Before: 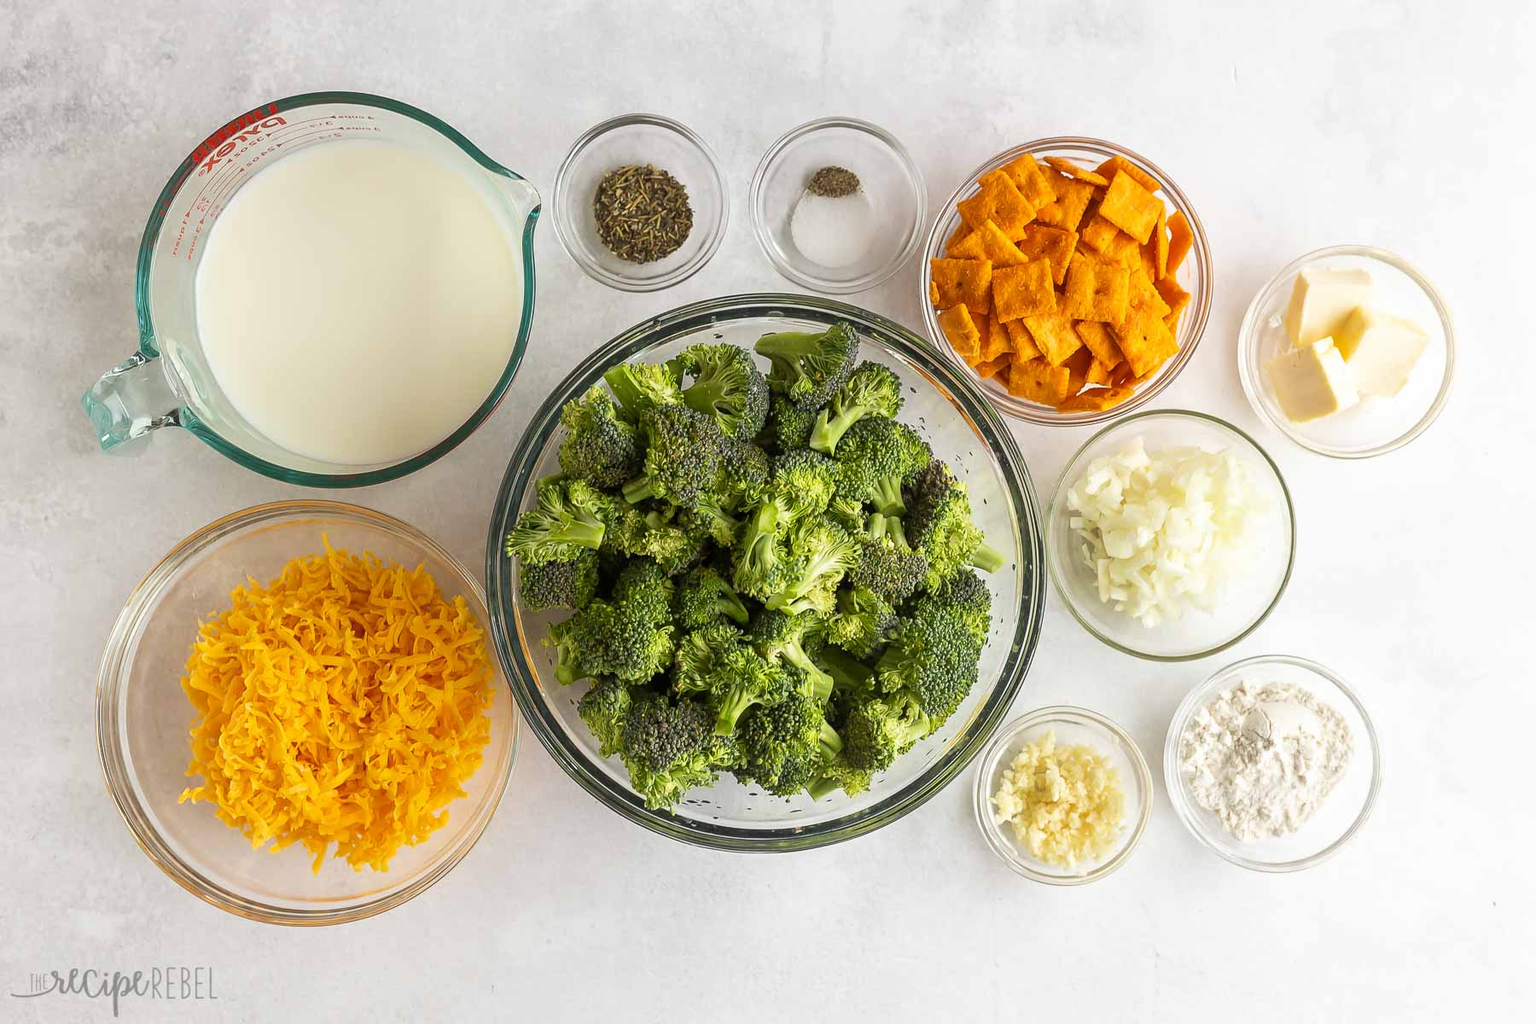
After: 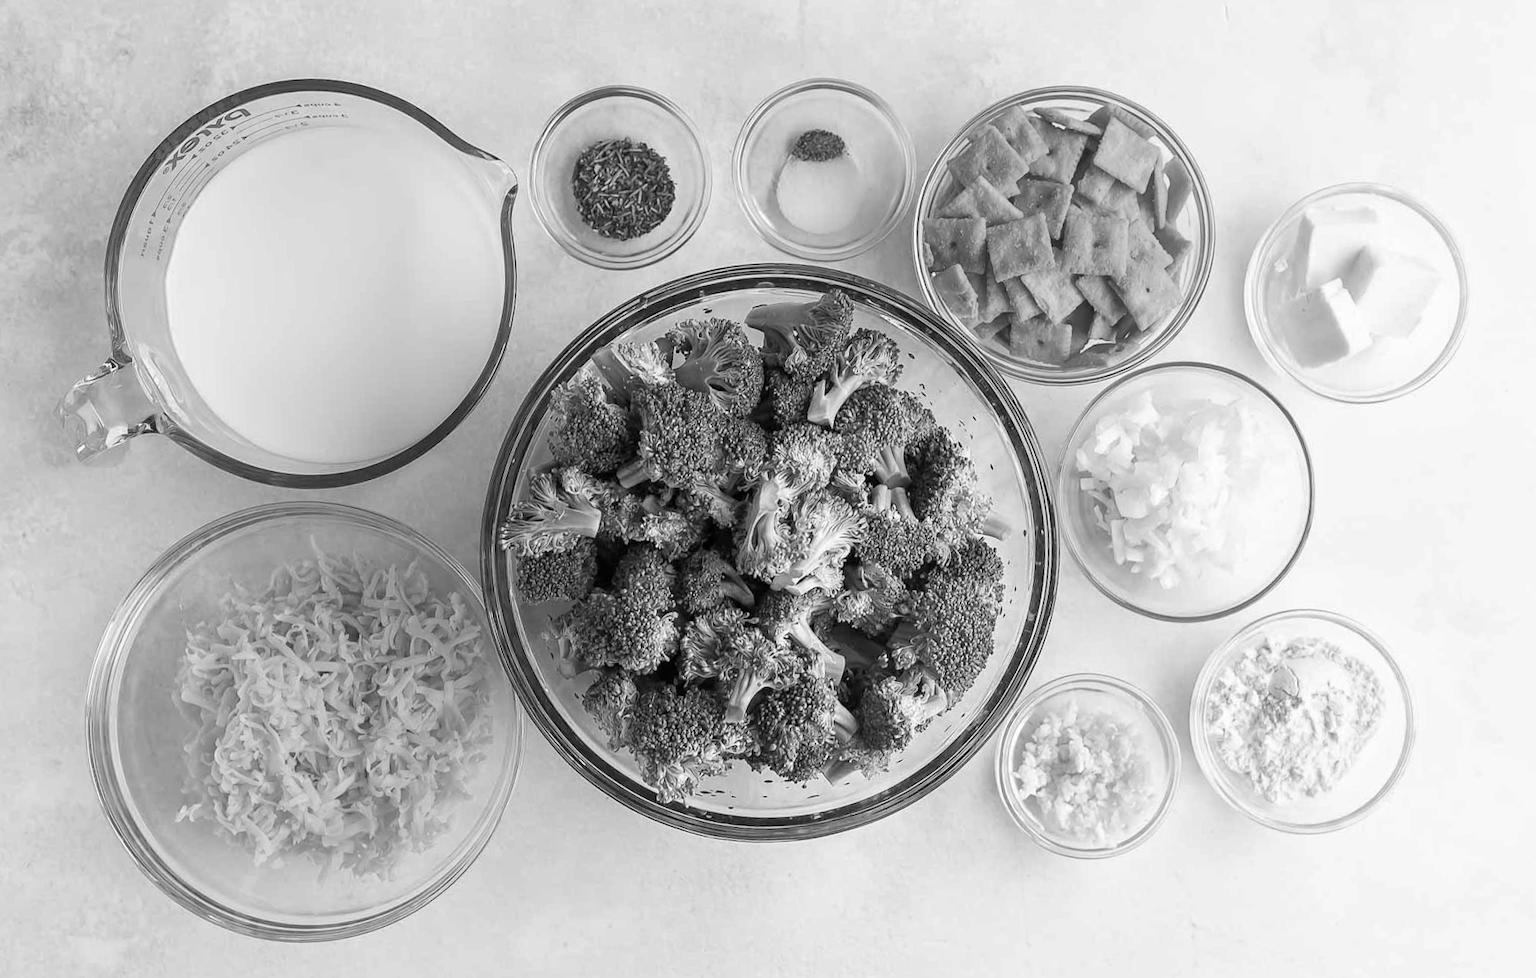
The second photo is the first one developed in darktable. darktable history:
monochrome: a -6.99, b 35.61, size 1.4
rotate and perspective: rotation -3°, crop left 0.031, crop right 0.968, crop top 0.07, crop bottom 0.93
